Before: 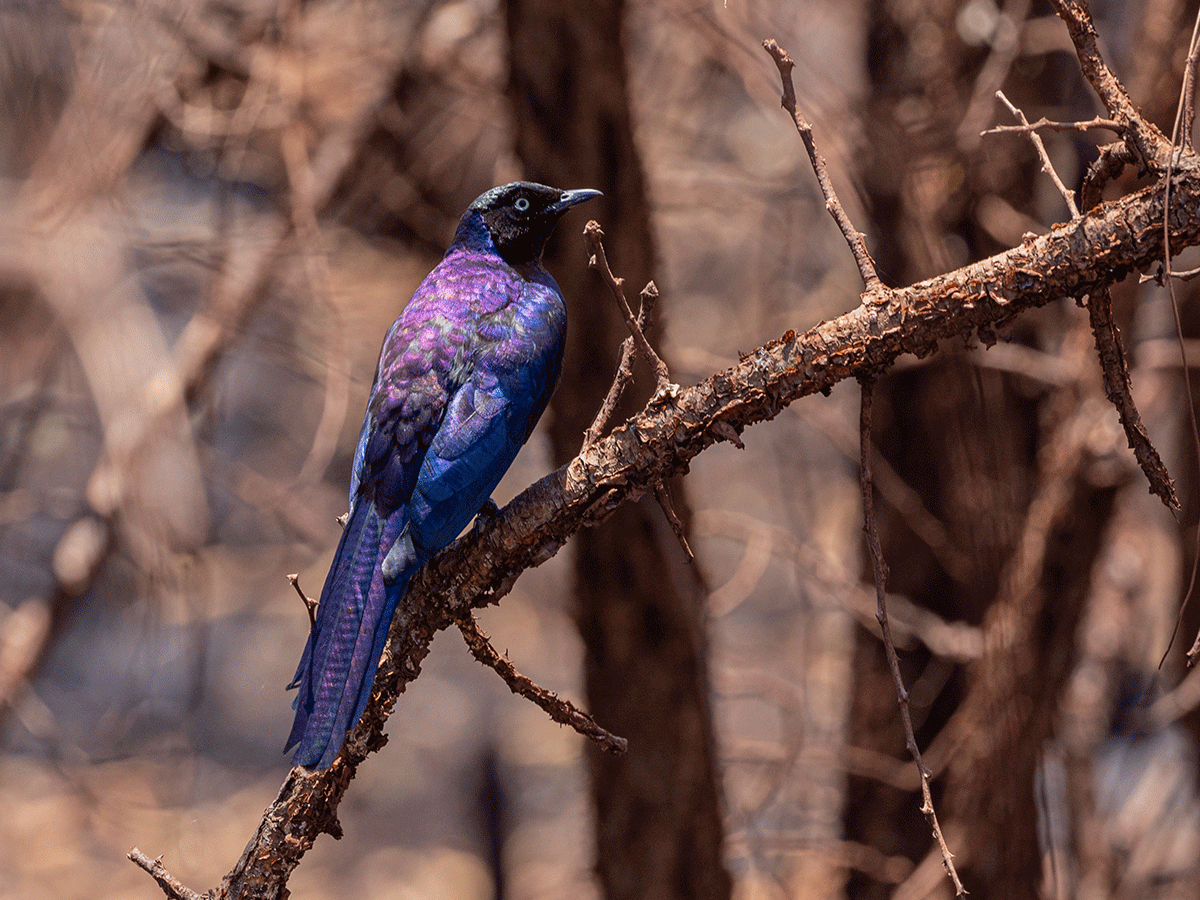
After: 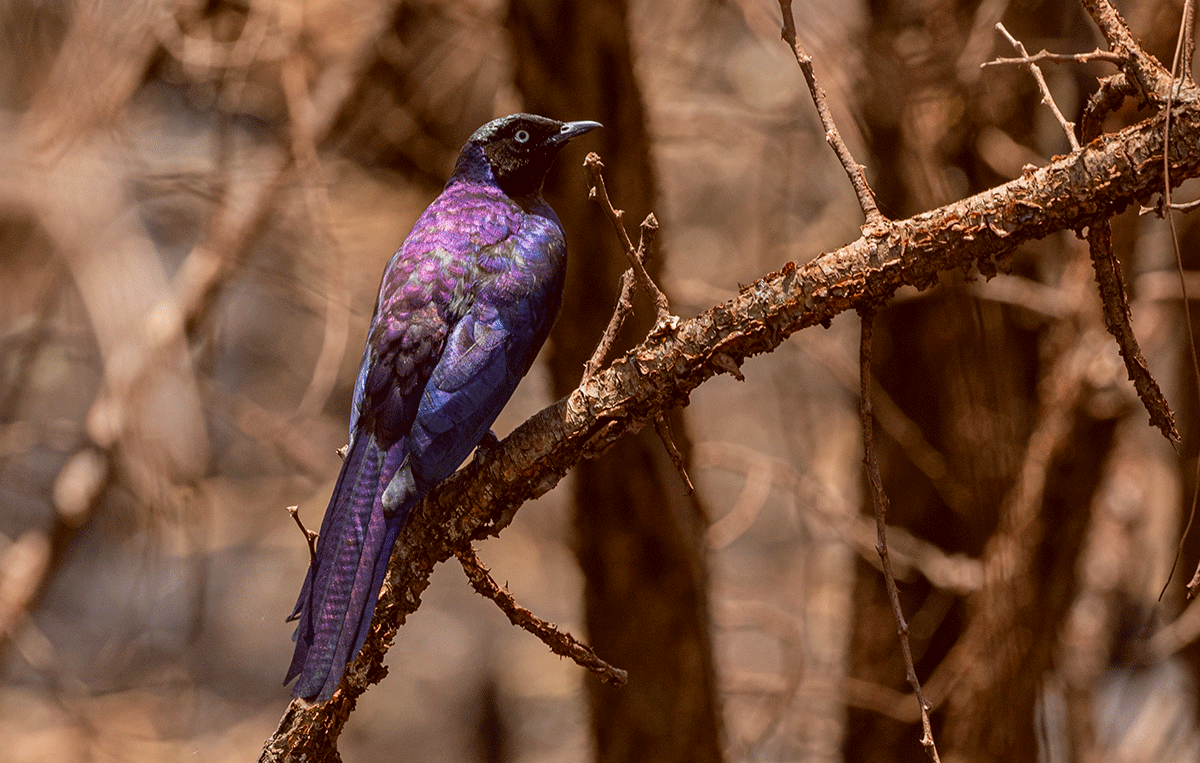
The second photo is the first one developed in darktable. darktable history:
color correction: highlights a* -0.54, highlights b* 0.165, shadows a* 4.66, shadows b* 20.41
crop: top 7.566%, bottom 7.583%
